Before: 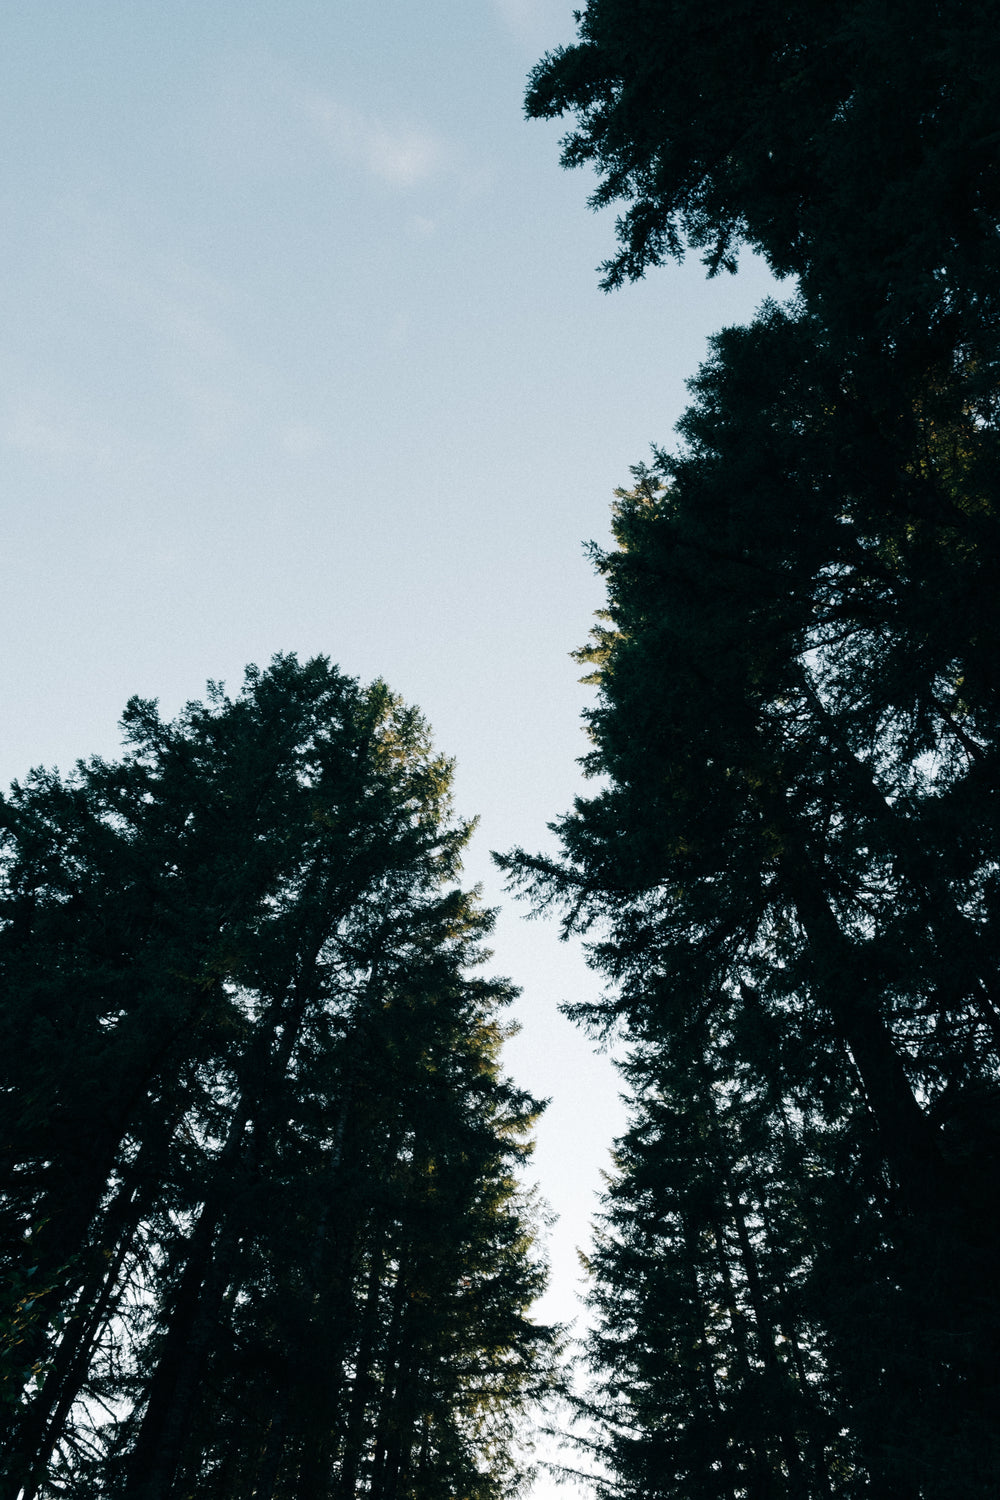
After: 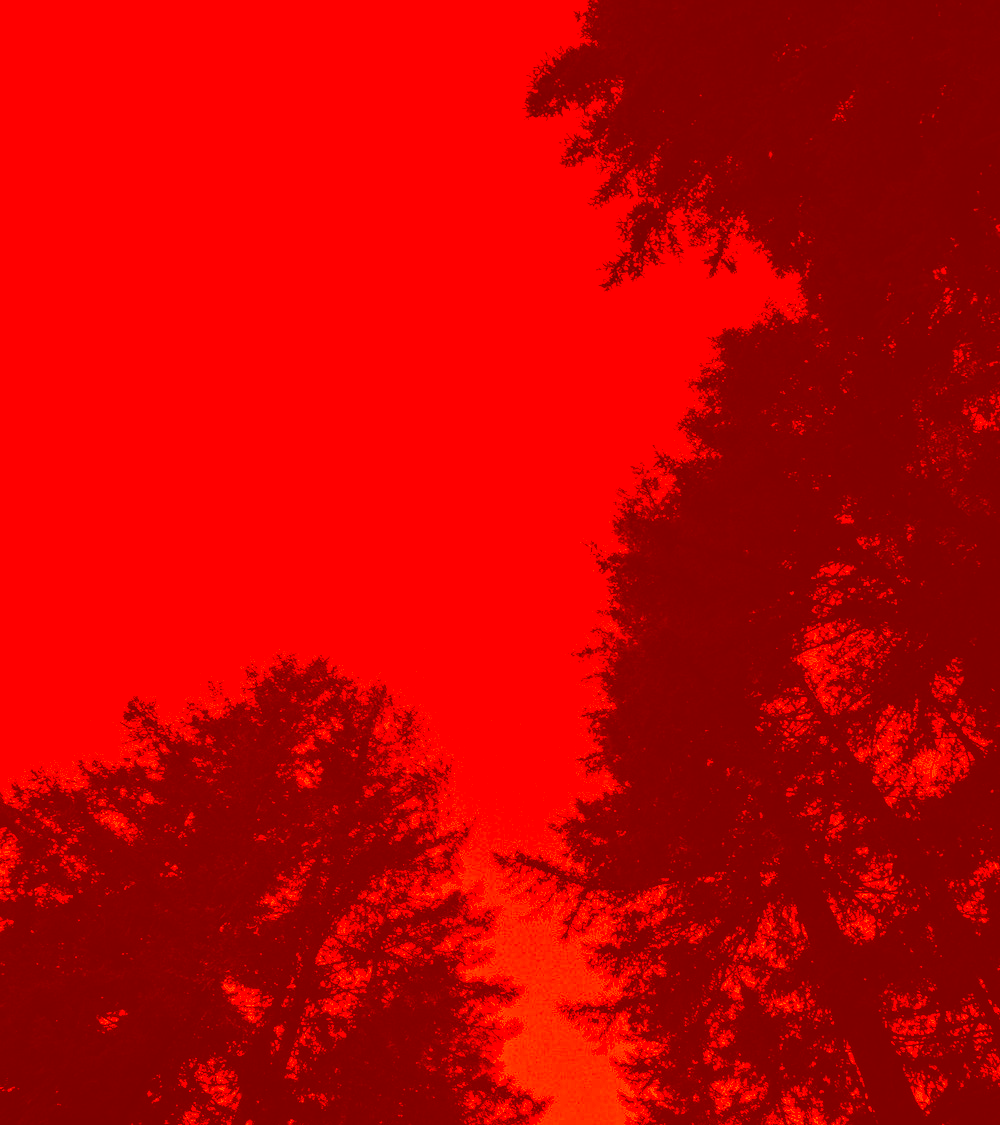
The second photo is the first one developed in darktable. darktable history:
color correction: highlights a* -39.15, highlights b* -39.42, shadows a* -39.83, shadows b* -39.87, saturation -2.99
color calibration: output gray [0.267, 0.423, 0.261, 0], illuminant custom, x 0.389, y 0.387, temperature 3828.16 K
crop: bottom 24.992%
contrast brightness saturation: brightness -0.087
local contrast: on, module defaults
